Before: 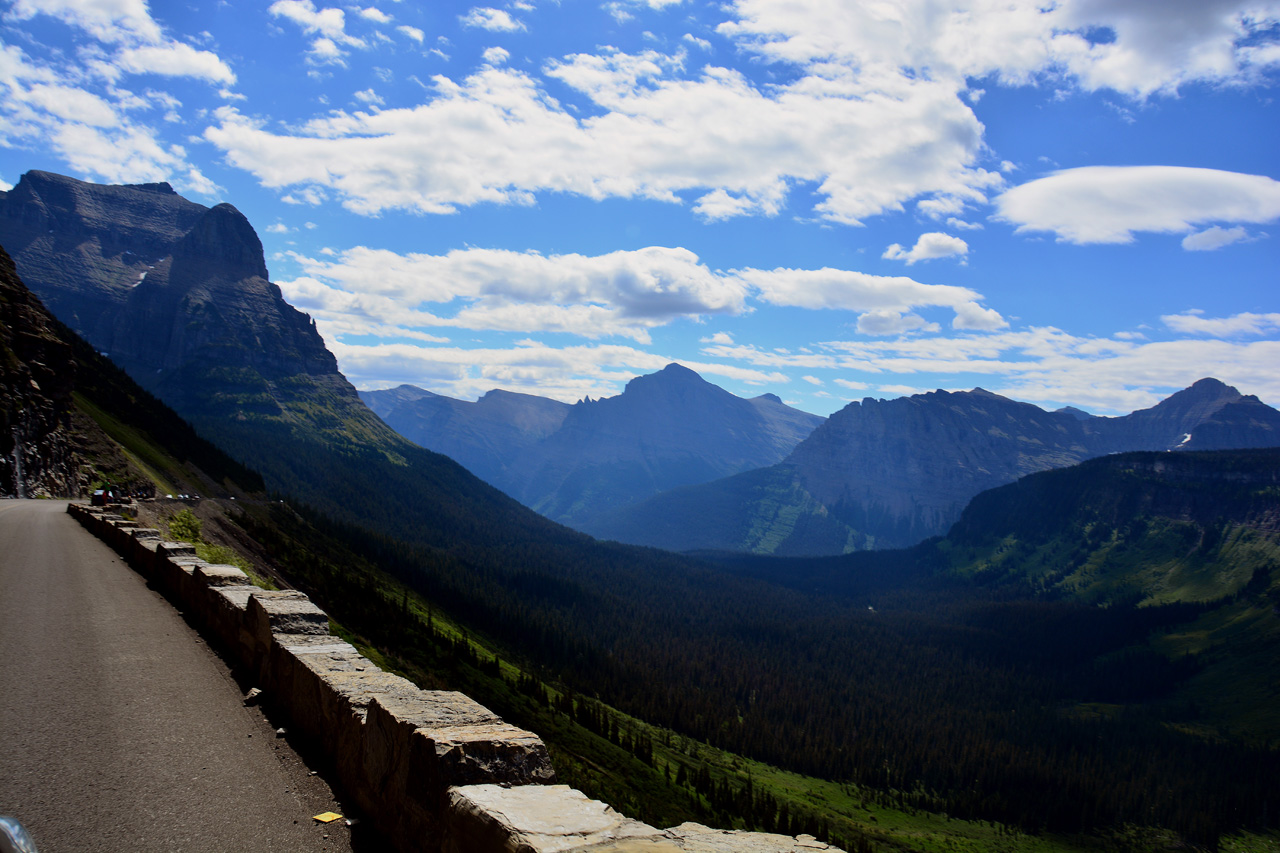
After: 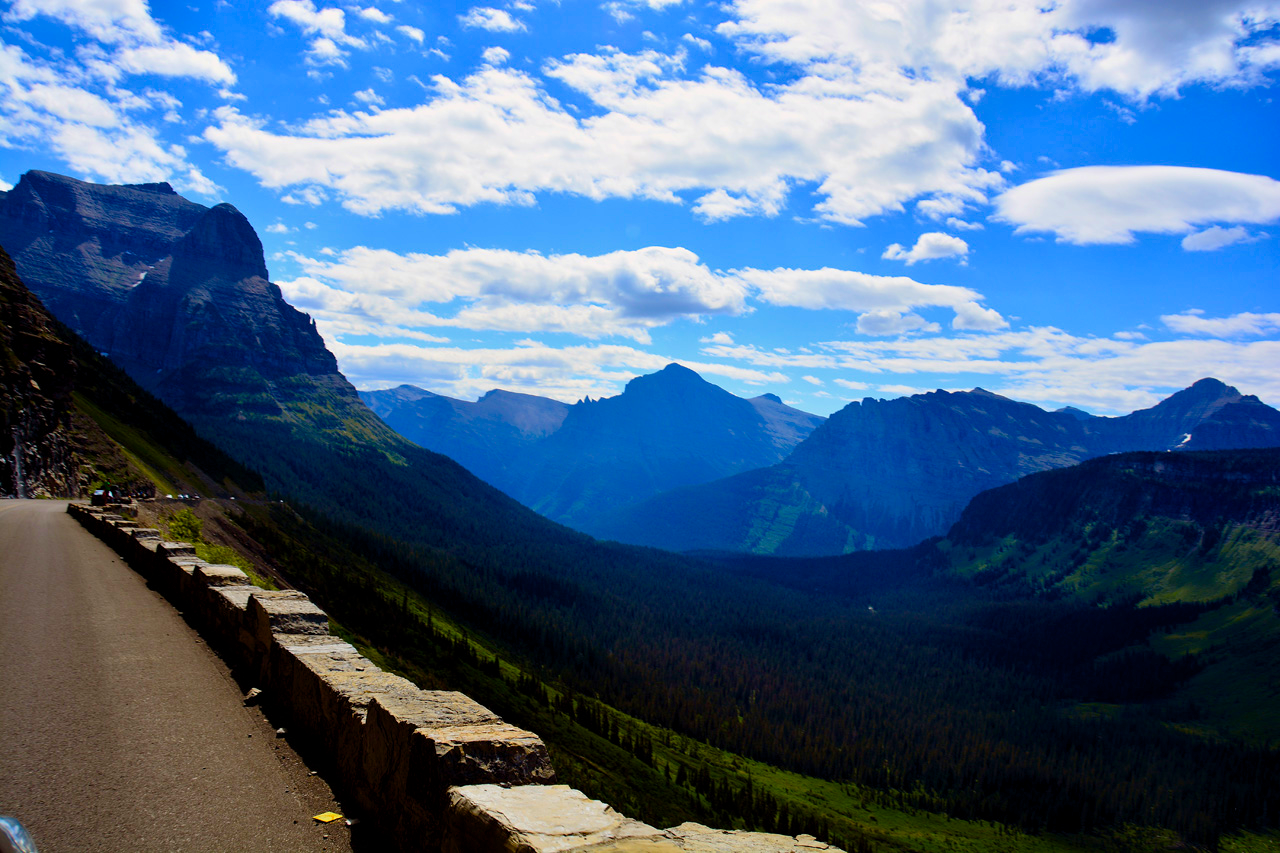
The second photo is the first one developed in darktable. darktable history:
tone equalizer: on, module defaults
color balance rgb: perceptual saturation grading › global saturation 45%, perceptual saturation grading › highlights -25%, perceptual saturation grading › shadows 50%, perceptual brilliance grading › global brilliance 3%, global vibrance 3%
velvia: on, module defaults
